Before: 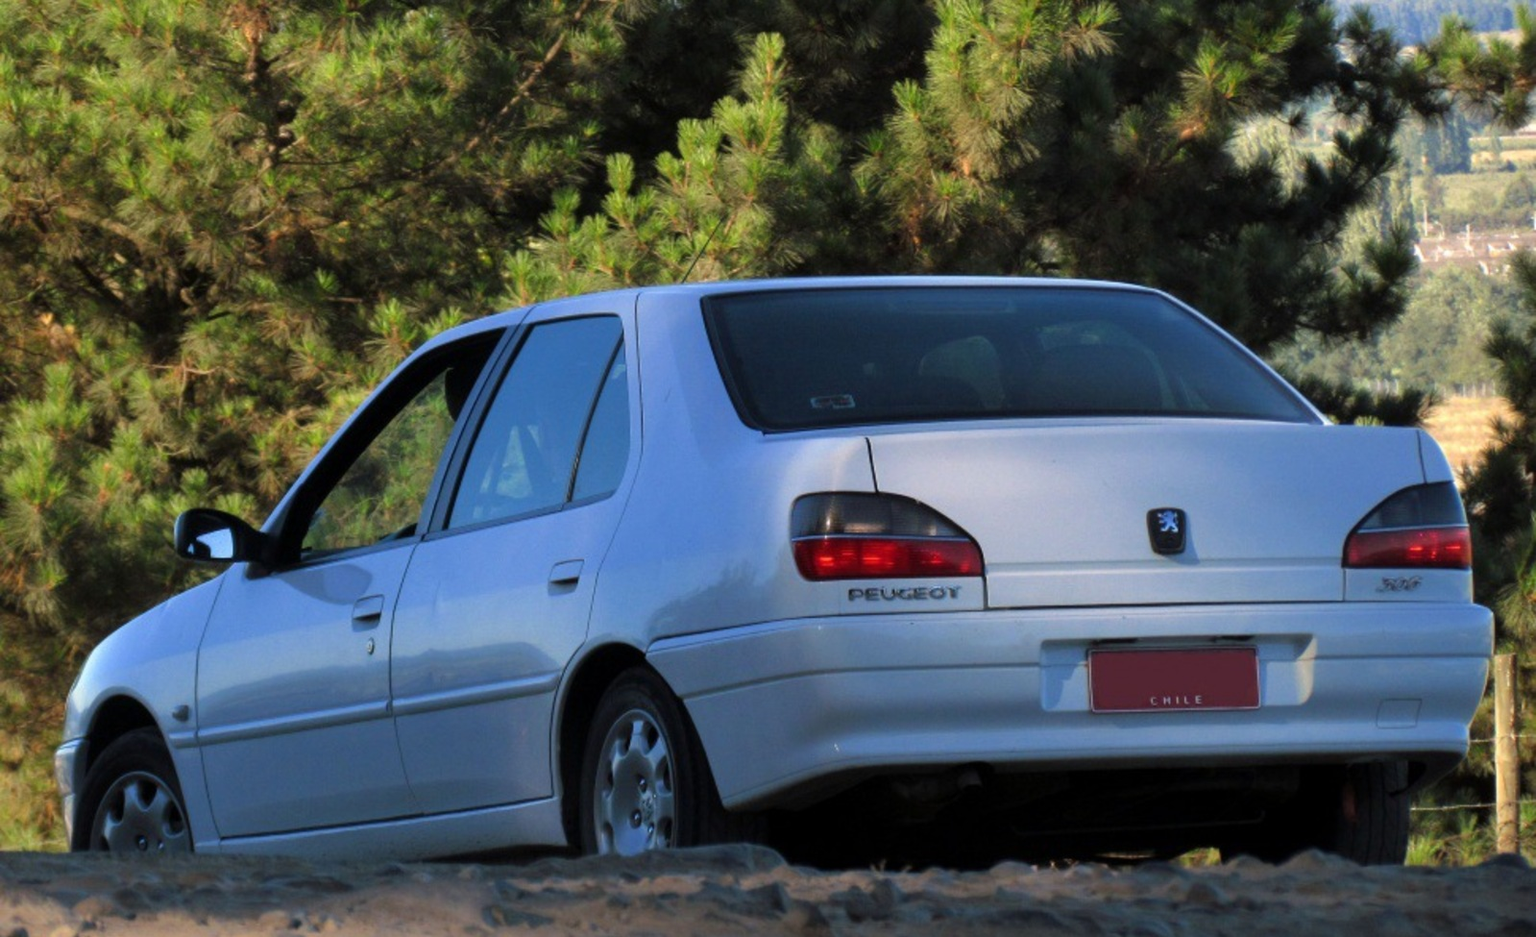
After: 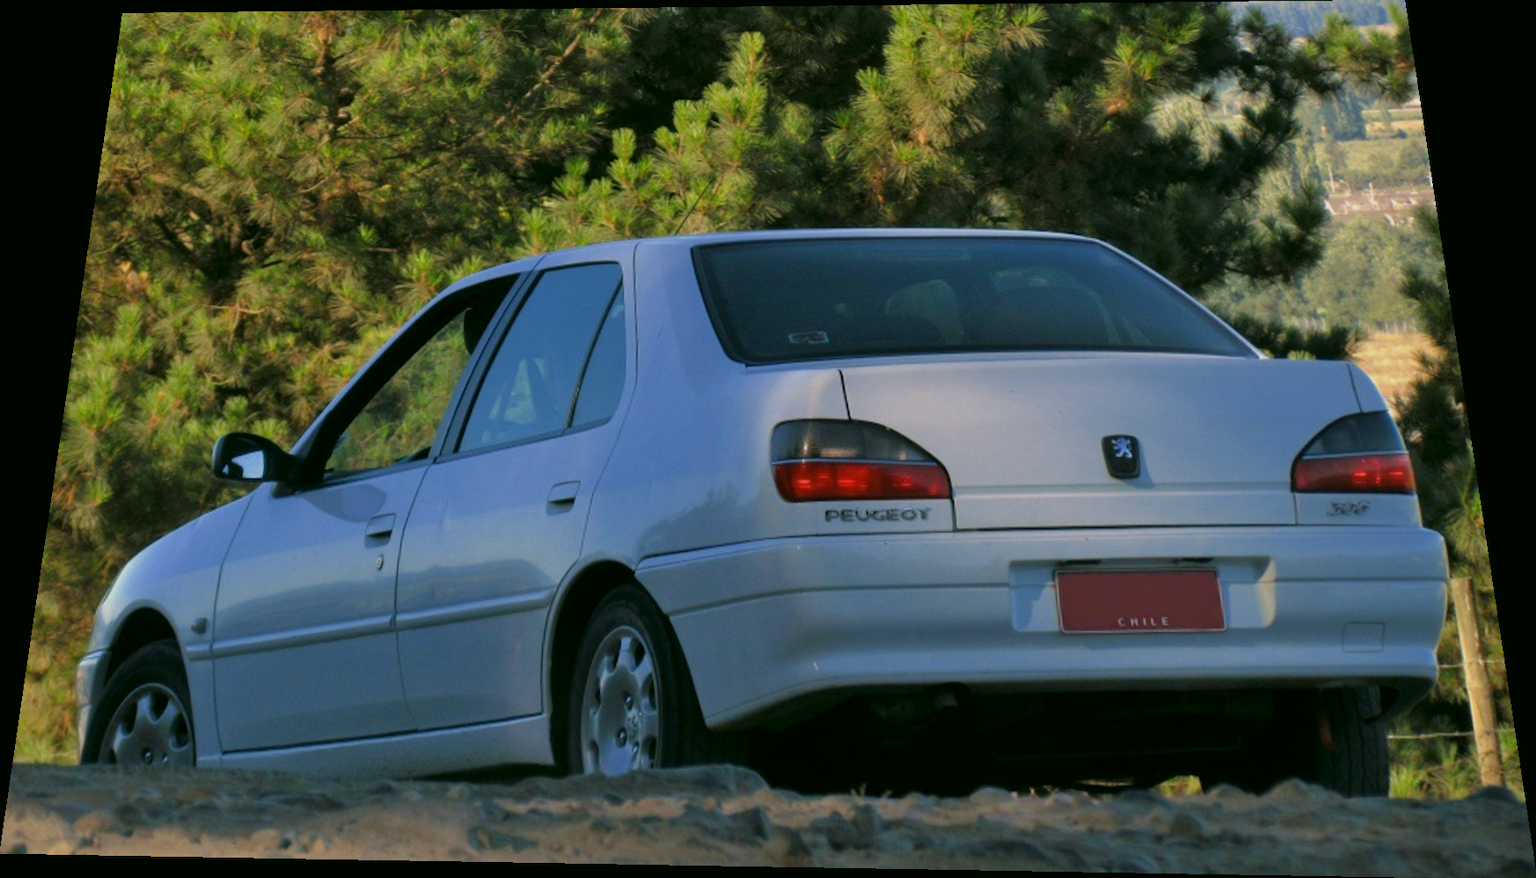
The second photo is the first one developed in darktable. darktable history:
rotate and perspective: rotation 0.128°, lens shift (vertical) -0.181, lens shift (horizontal) -0.044, shear 0.001, automatic cropping off
color correction: highlights a* 4.02, highlights b* 4.98, shadows a* -7.55, shadows b* 4.98
tone equalizer: -8 EV 0.25 EV, -7 EV 0.417 EV, -6 EV 0.417 EV, -5 EV 0.25 EV, -3 EV -0.25 EV, -2 EV -0.417 EV, -1 EV -0.417 EV, +0 EV -0.25 EV, edges refinement/feathering 500, mask exposure compensation -1.57 EV, preserve details guided filter
